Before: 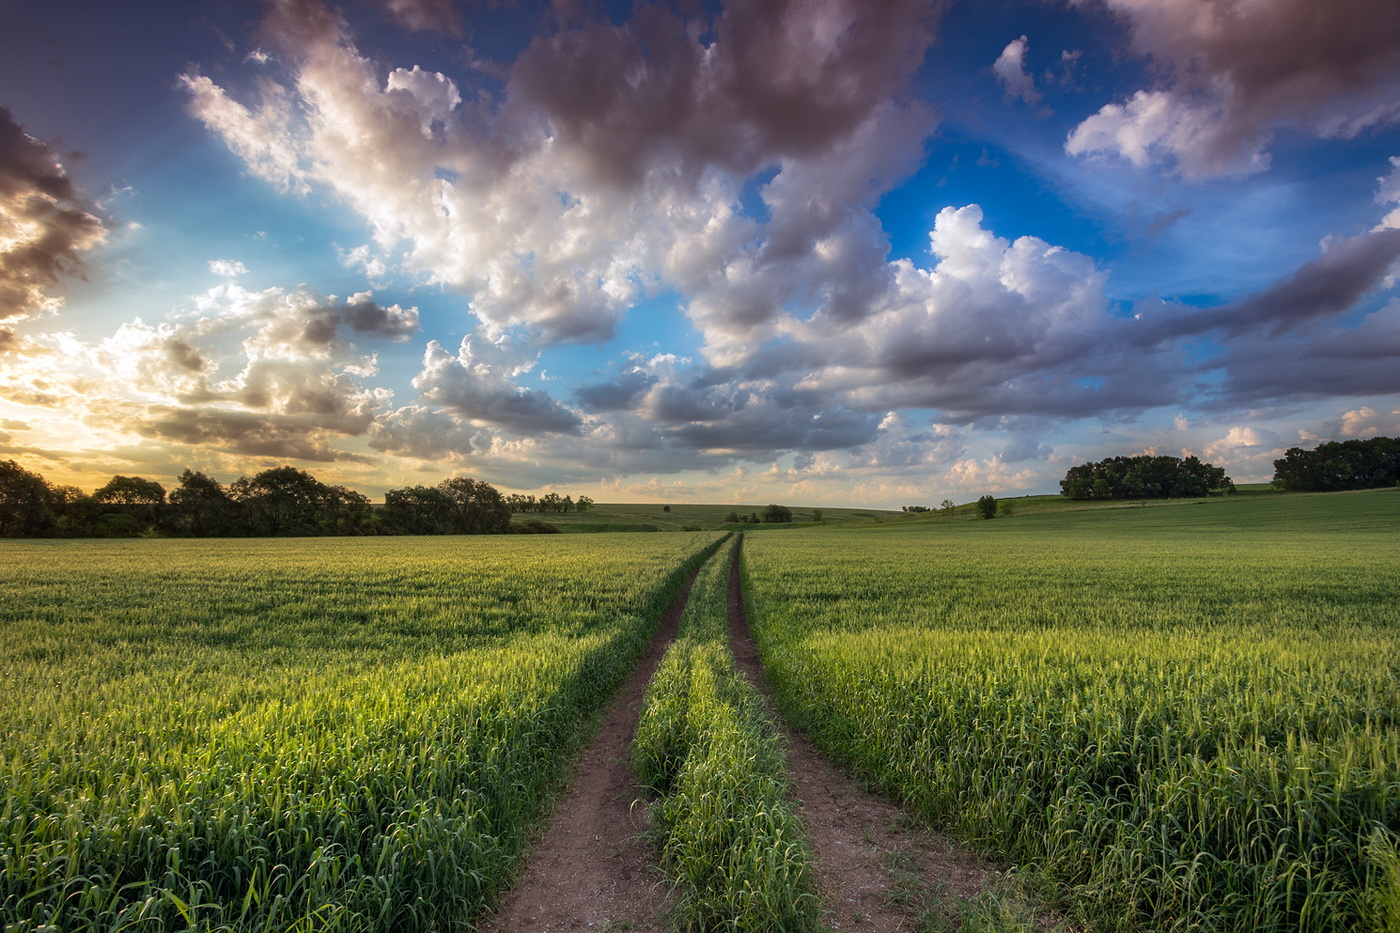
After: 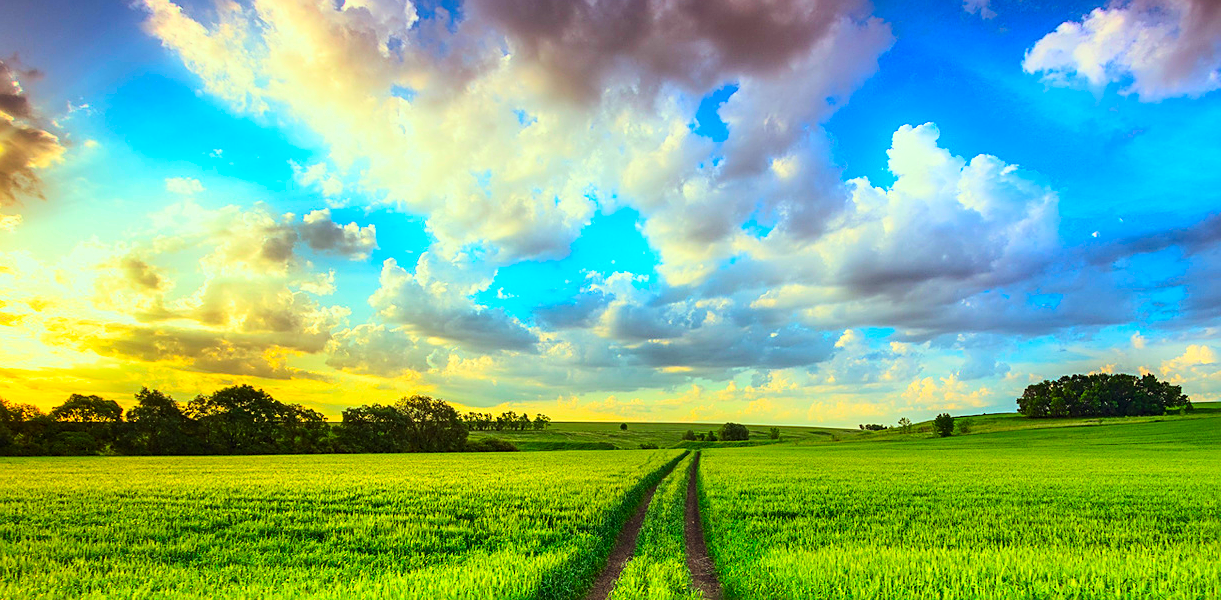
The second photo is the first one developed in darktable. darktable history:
sharpen: on, module defaults
base curve: curves: ch0 [(0, 0) (0.028, 0.03) (0.121, 0.232) (0.46, 0.748) (0.859, 0.968) (1, 1)]
crop: left 3.122%, top 8.893%, right 9.636%, bottom 26.744%
contrast brightness saturation: contrast 0.074, brightness 0.072, saturation 0.183
contrast equalizer: y [[0.5 ×6], [0.5 ×6], [0.5, 0.5, 0.501, 0.545, 0.707, 0.863], [0 ×6], [0 ×6]]
color correction: highlights a* -11.07, highlights b* 9.94, saturation 1.72
